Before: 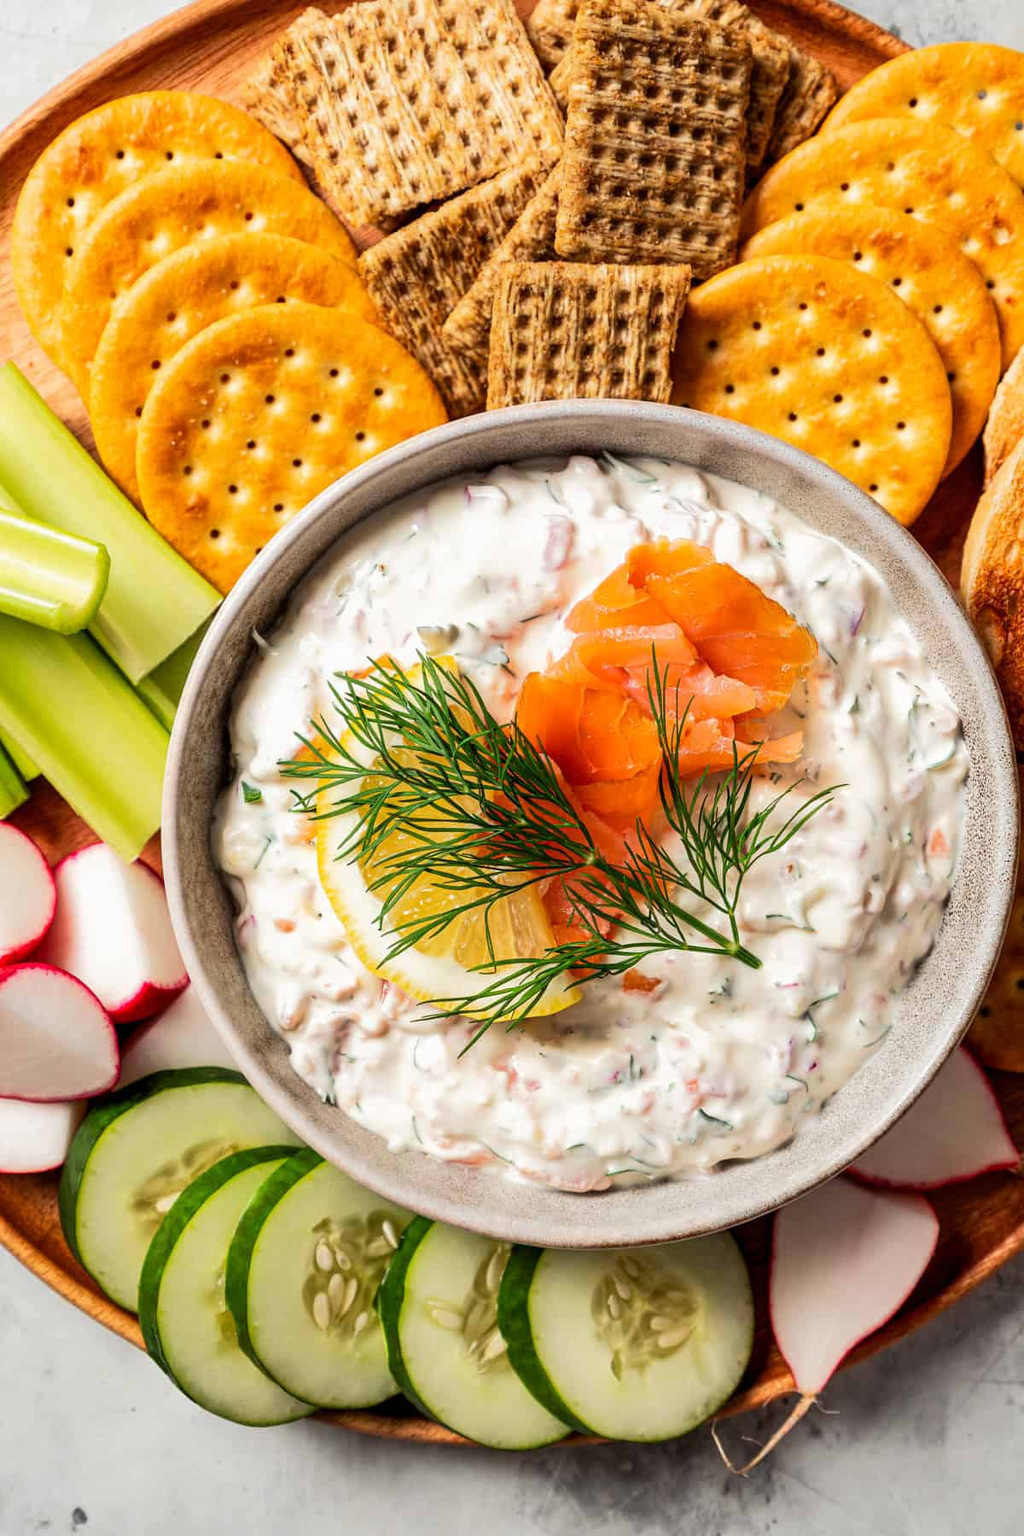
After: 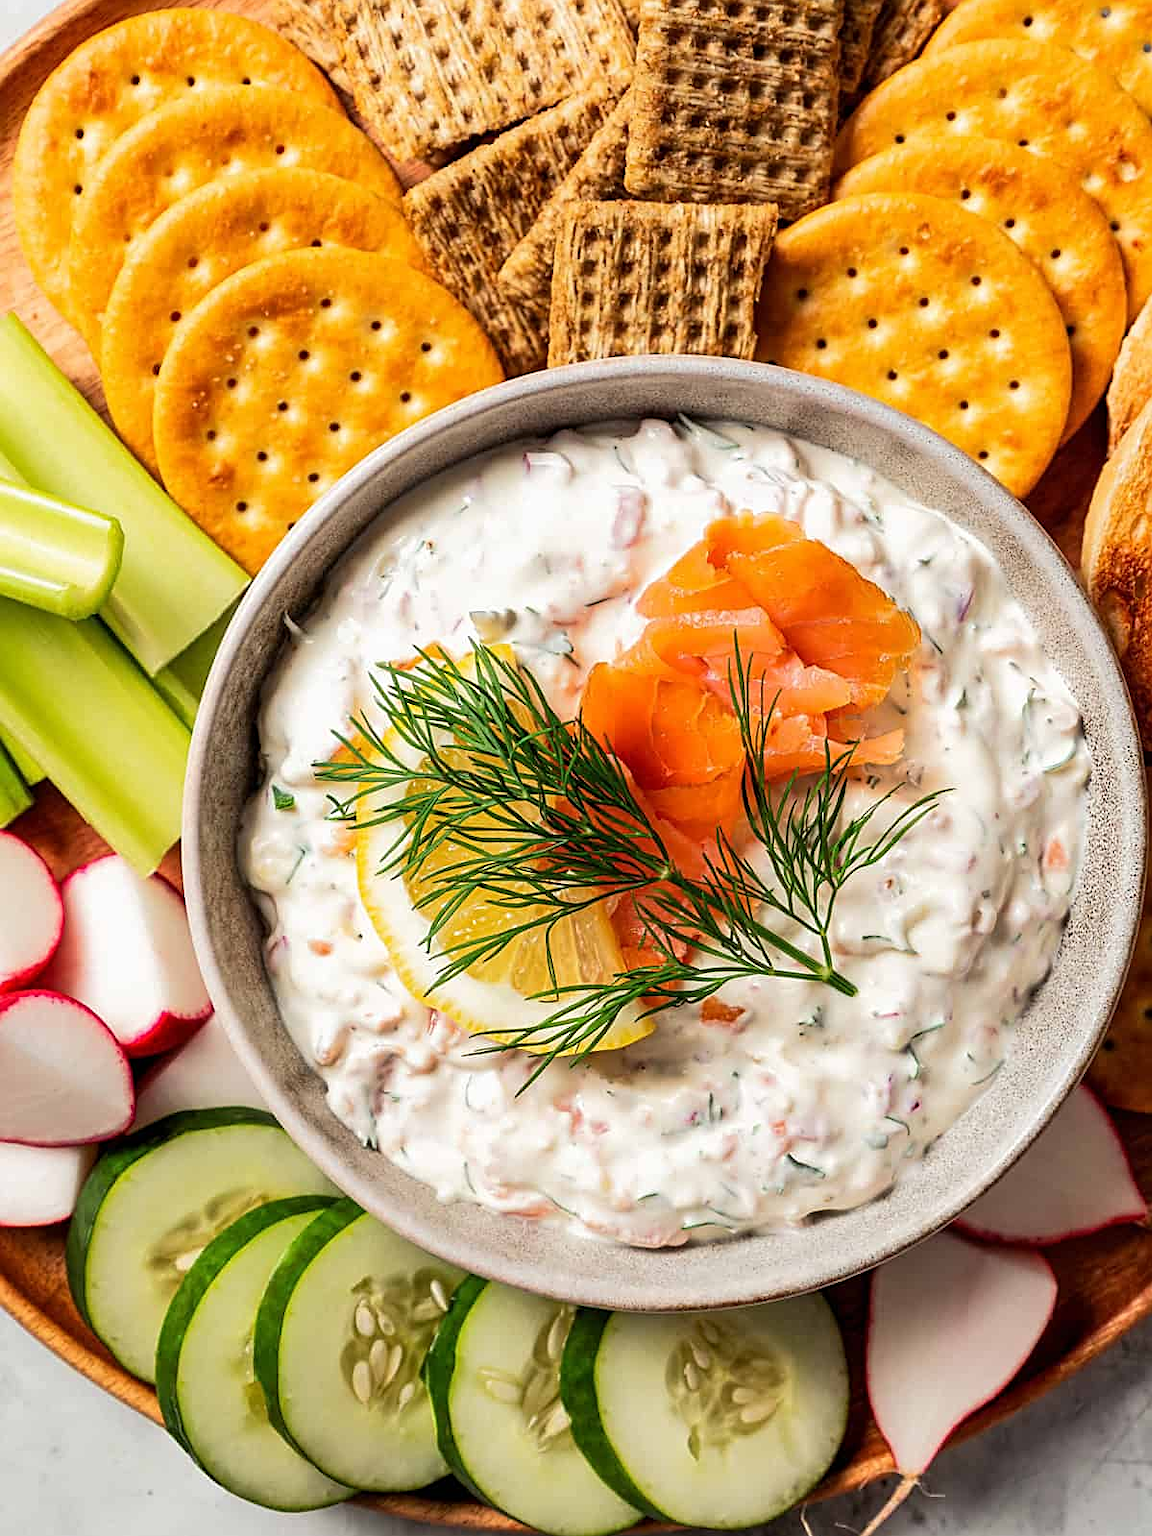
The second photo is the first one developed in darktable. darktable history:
crop and rotate: top 5.479%, bottom 5.687%
sharpen: on, module defaults
